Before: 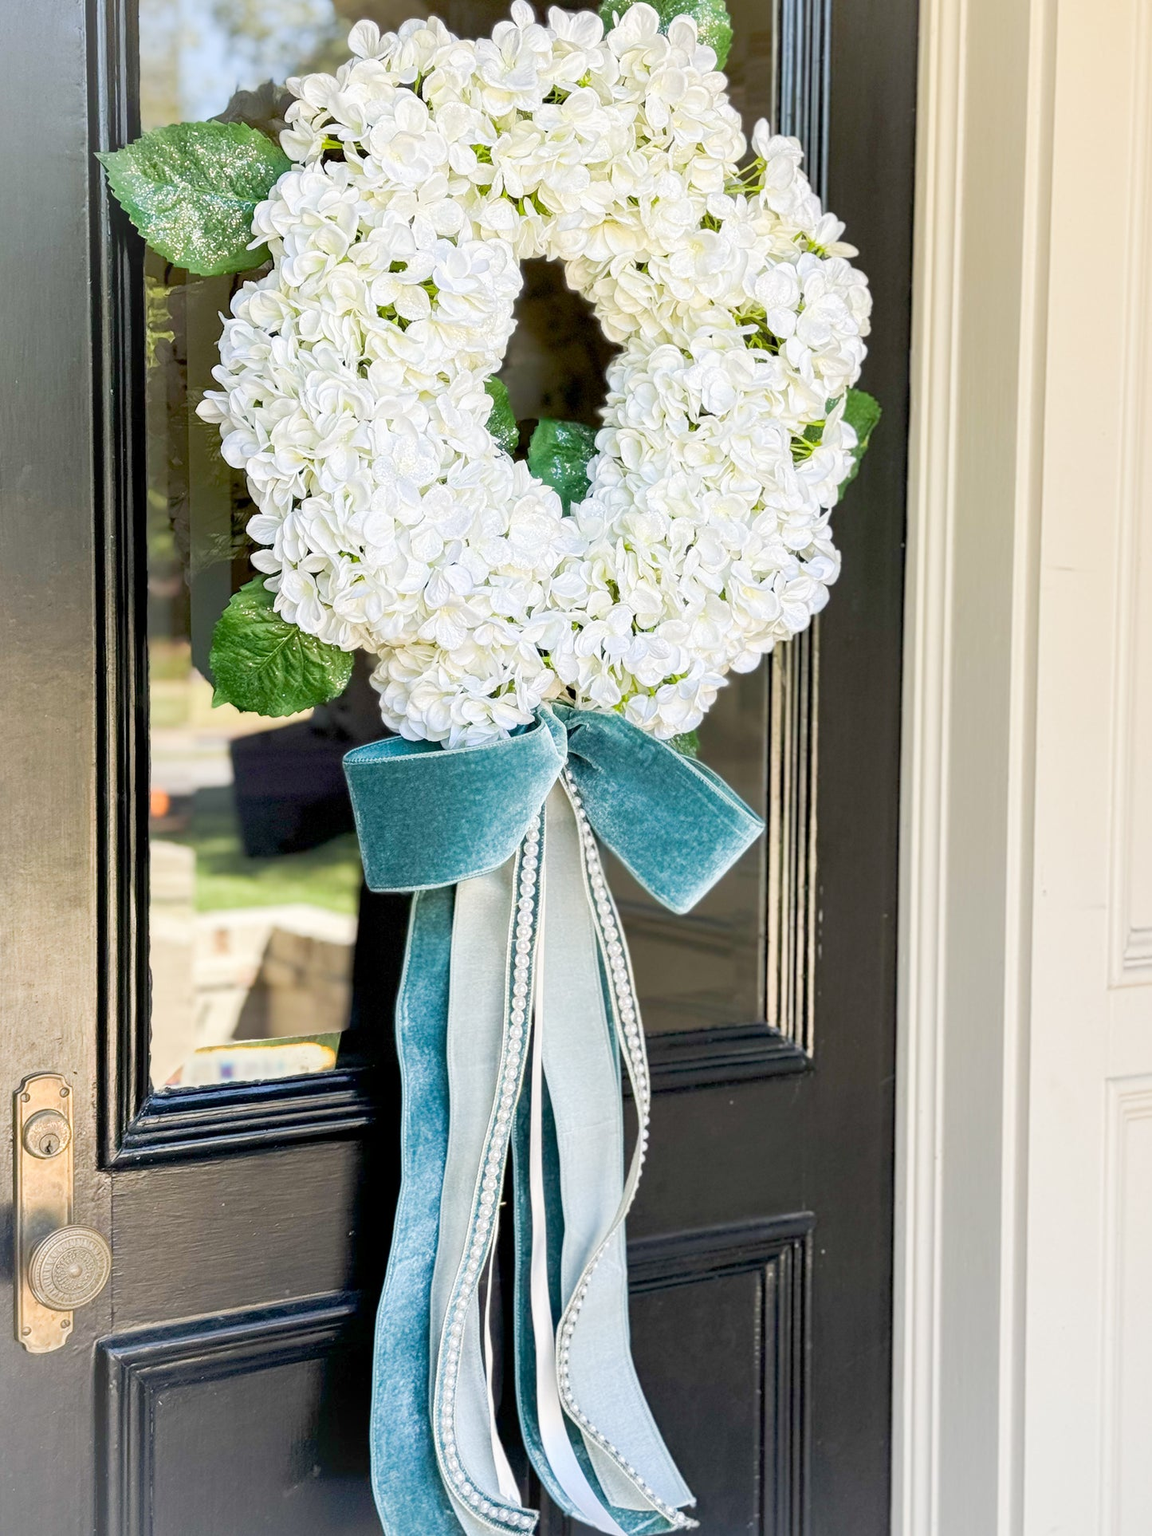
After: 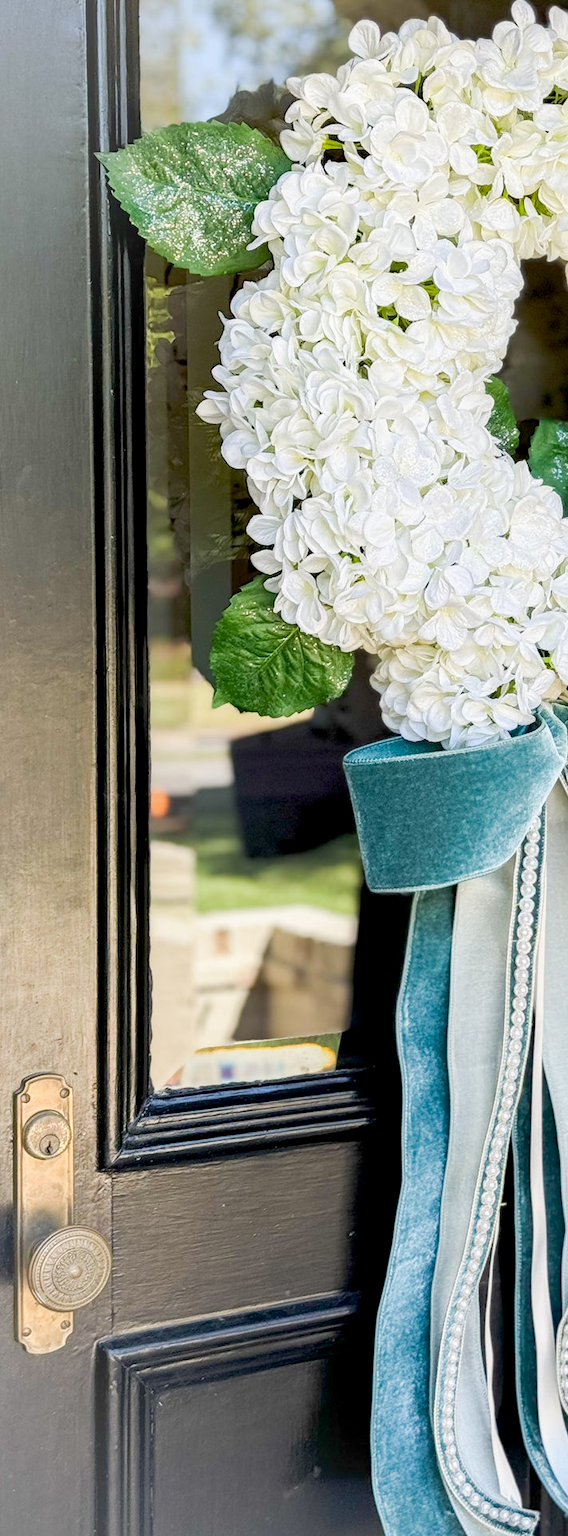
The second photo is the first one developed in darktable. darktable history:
local contrast: highlights 61%, shadows 112%, detail 107%, midtone range 0.532
crop and rotate: left 0.015%, top 0%, right 50.65%
